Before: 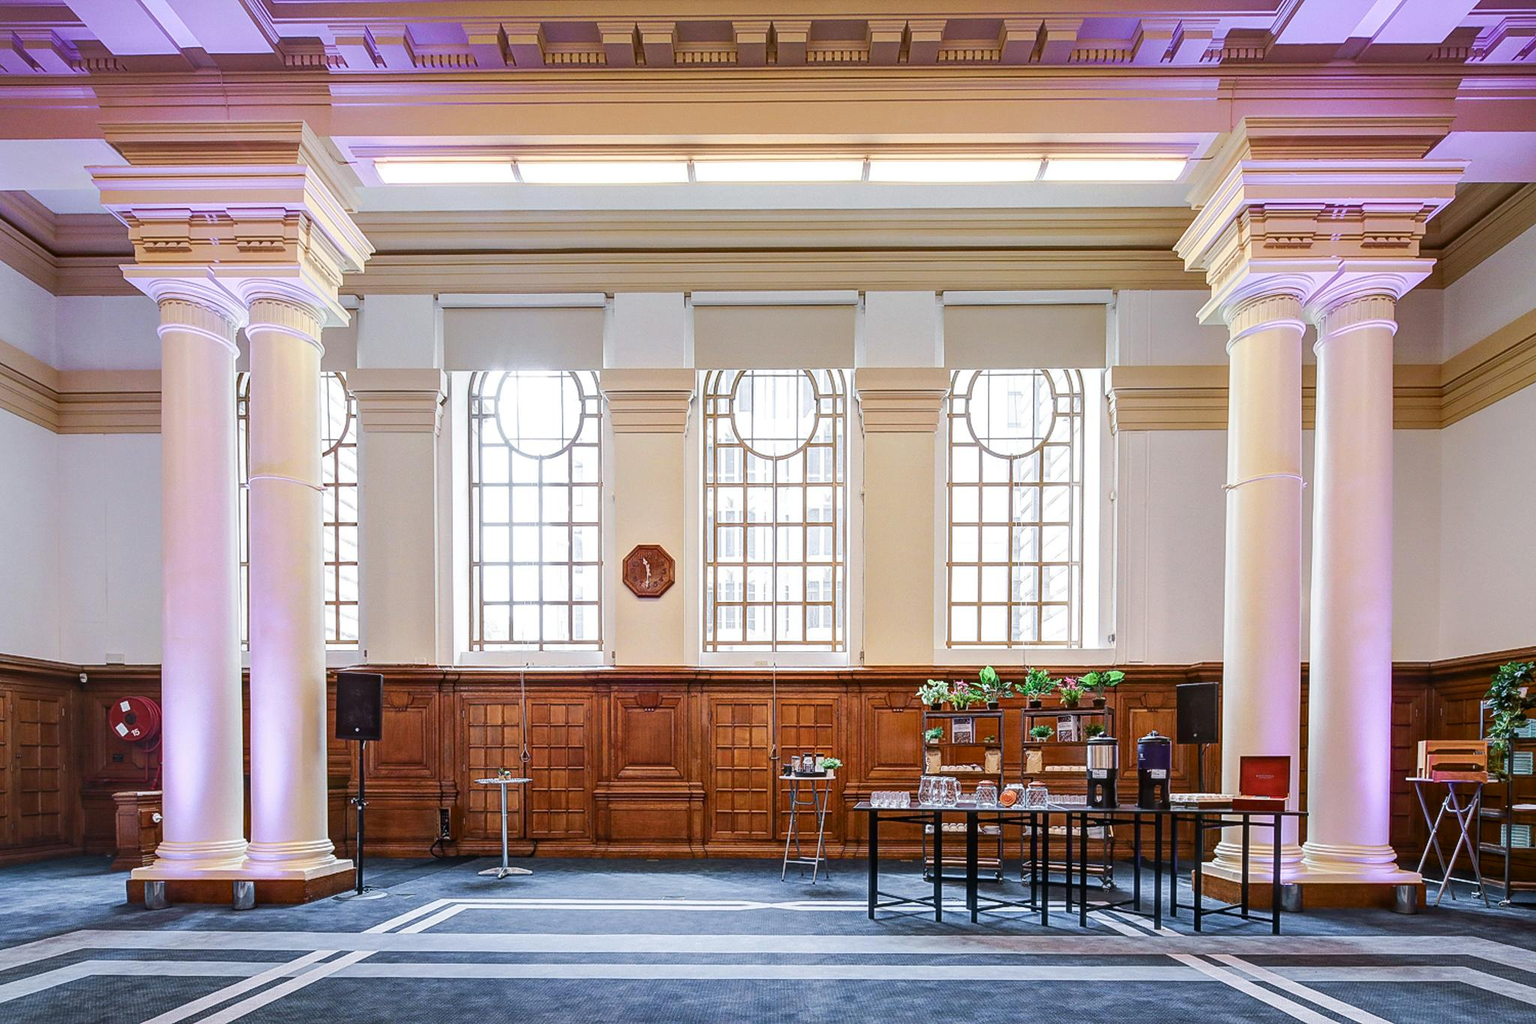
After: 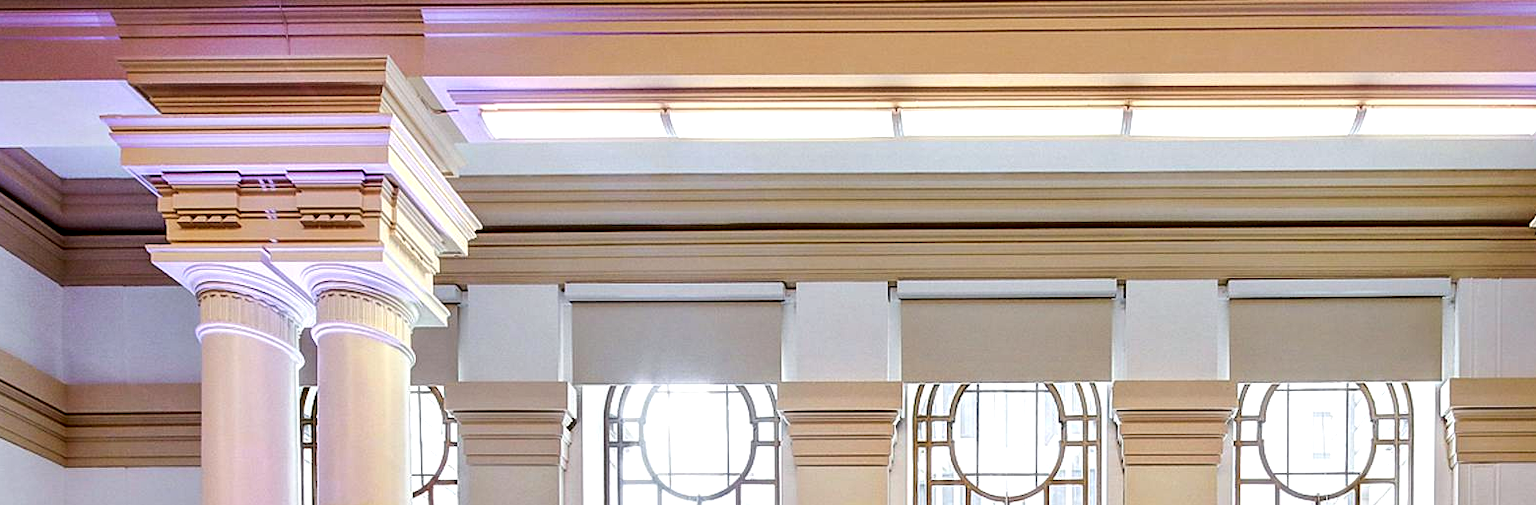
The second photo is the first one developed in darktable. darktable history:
crop: left 0.546%, top 7.645%, right 23.321%, bottom 54.75%
contrast equalizer: octaves 7, y [[0.6 ×6], [0.55 ×6], [0 ×6], [0 ×6], [0 ×6]]
